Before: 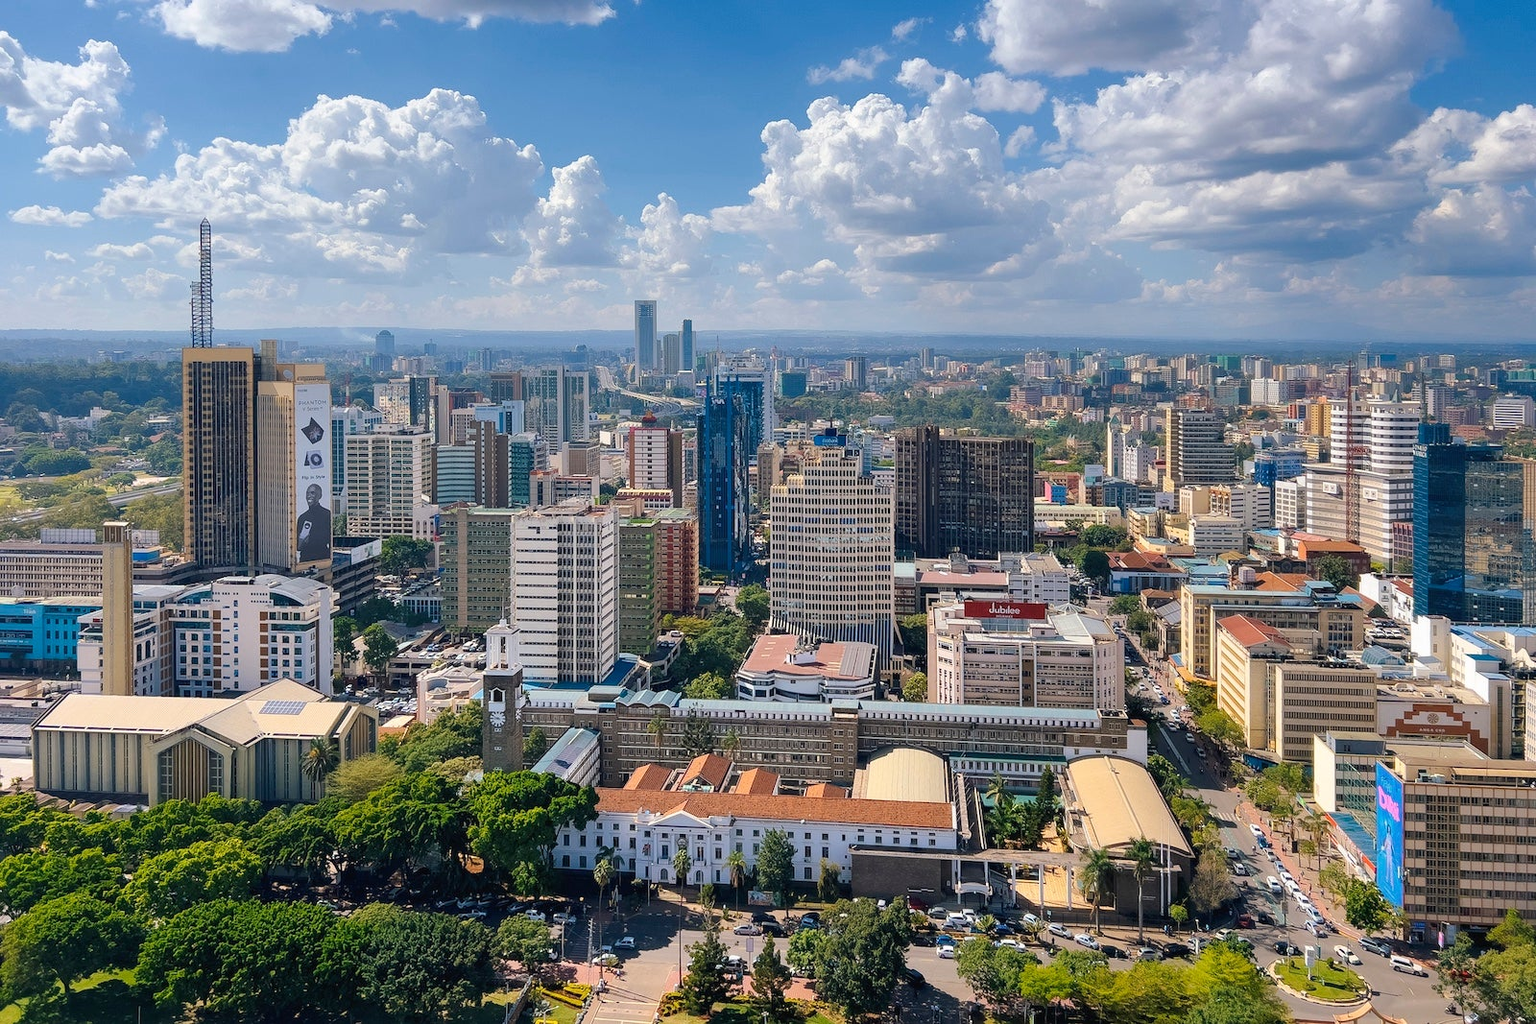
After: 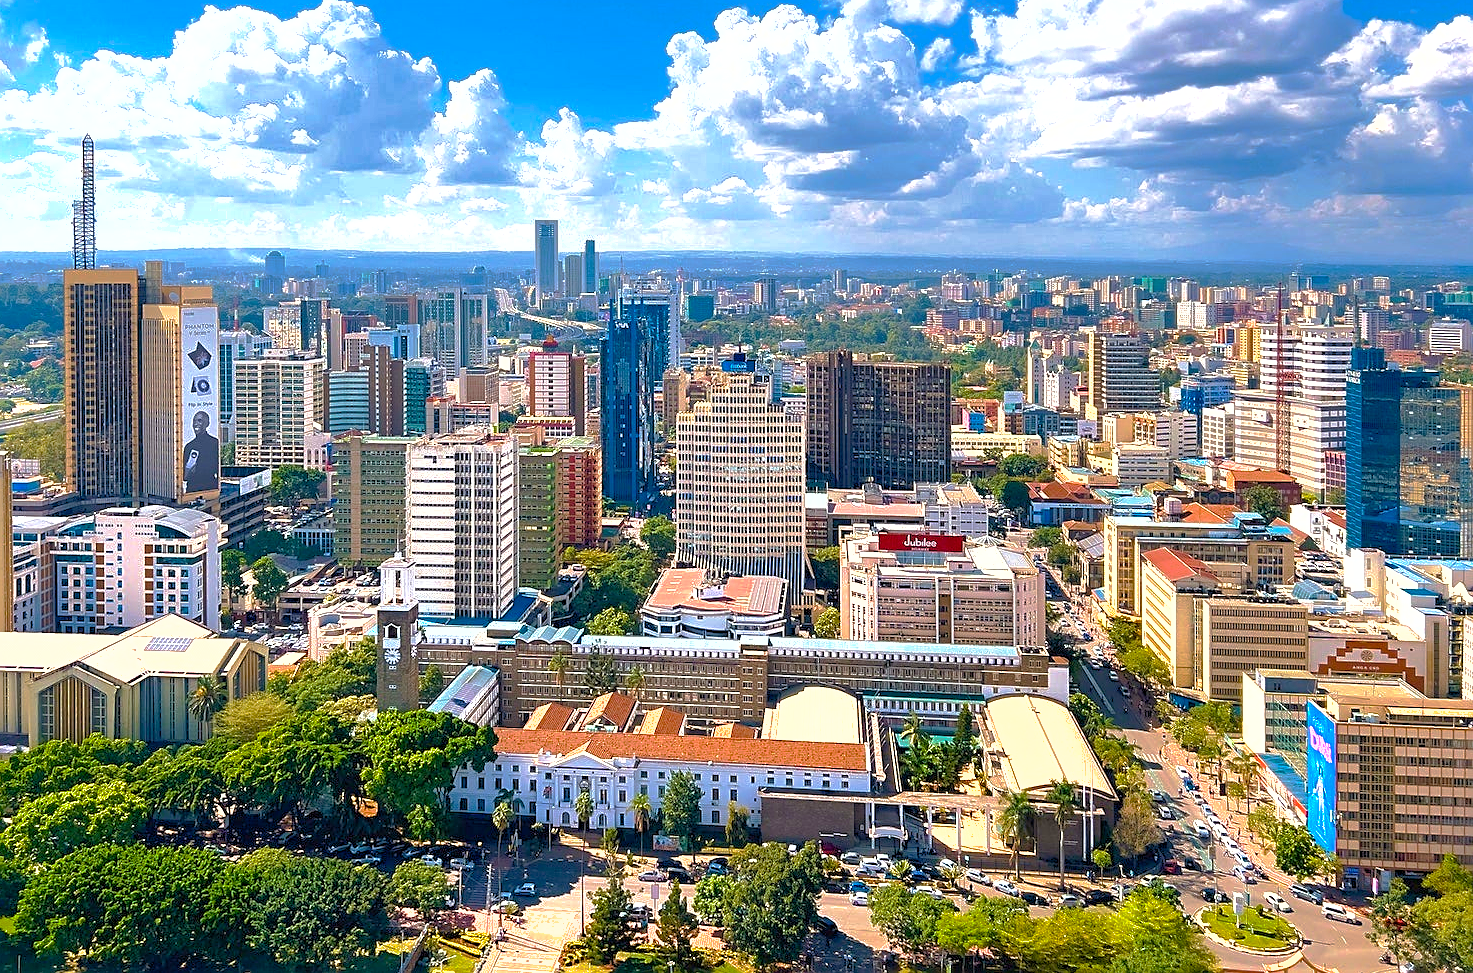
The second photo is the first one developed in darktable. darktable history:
velvia: on, module defaults
tone curve: curves: ch0 [(0, 0) (0.568, 0.517) (0.8, 0.717) (1, 1)], preserve colors none
color balance rgb: power › chroma 0.658%, power › hue 60°, perceptual saturation grading › global saturation 0.826%, perceptual saturation grading › highlights -17.121%, perceptual saturation grading › mid-tones 32.375%, perceptual saturation grading › shadows 50.266%, perceptual brilliance grading › global brilliance 12.212%, global vibrance 20%
exposure: black level correction 0.001, exposure 0.499 EV, compensate exposure bias true, compensate highlight preservation false
sharpen: on, module defaults
crop and rotate: left 7.879%, top 8.809%
color correction: highlights b* -0.035
shadows and highlights: on, module defaults
